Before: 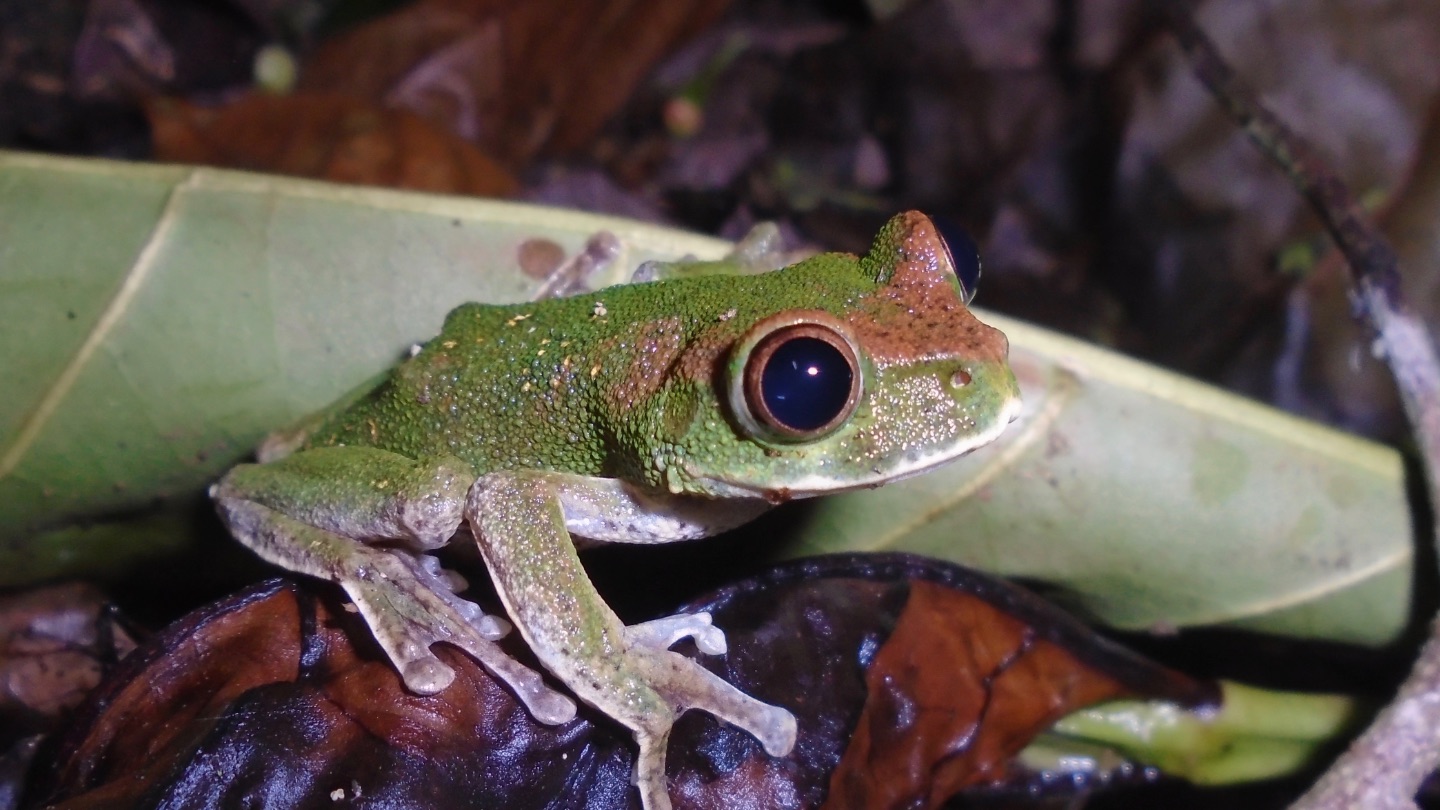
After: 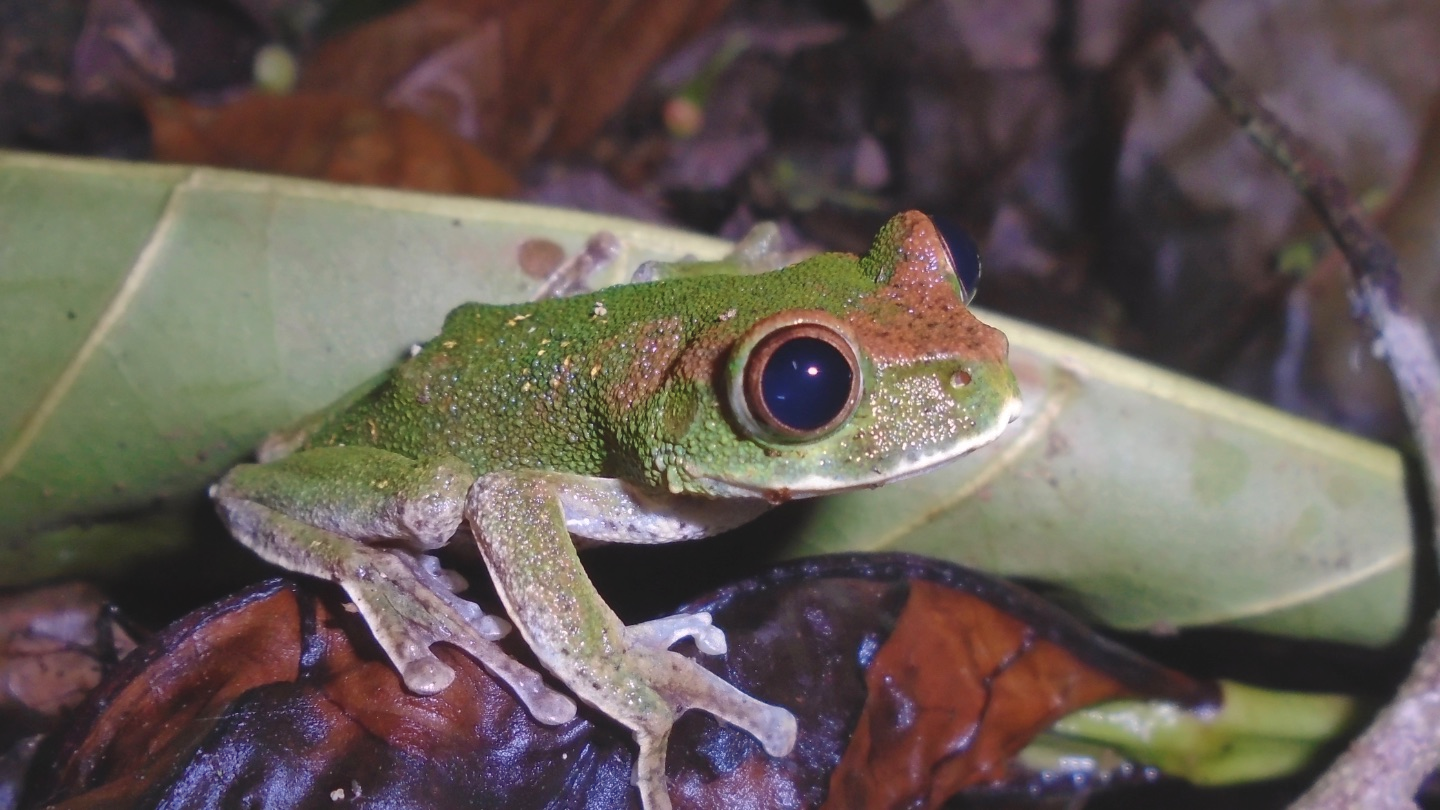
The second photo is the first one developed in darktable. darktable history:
shadows and highlights: on, module defaults
exposure: black level correction -0.005, exposure 0.054 EV
